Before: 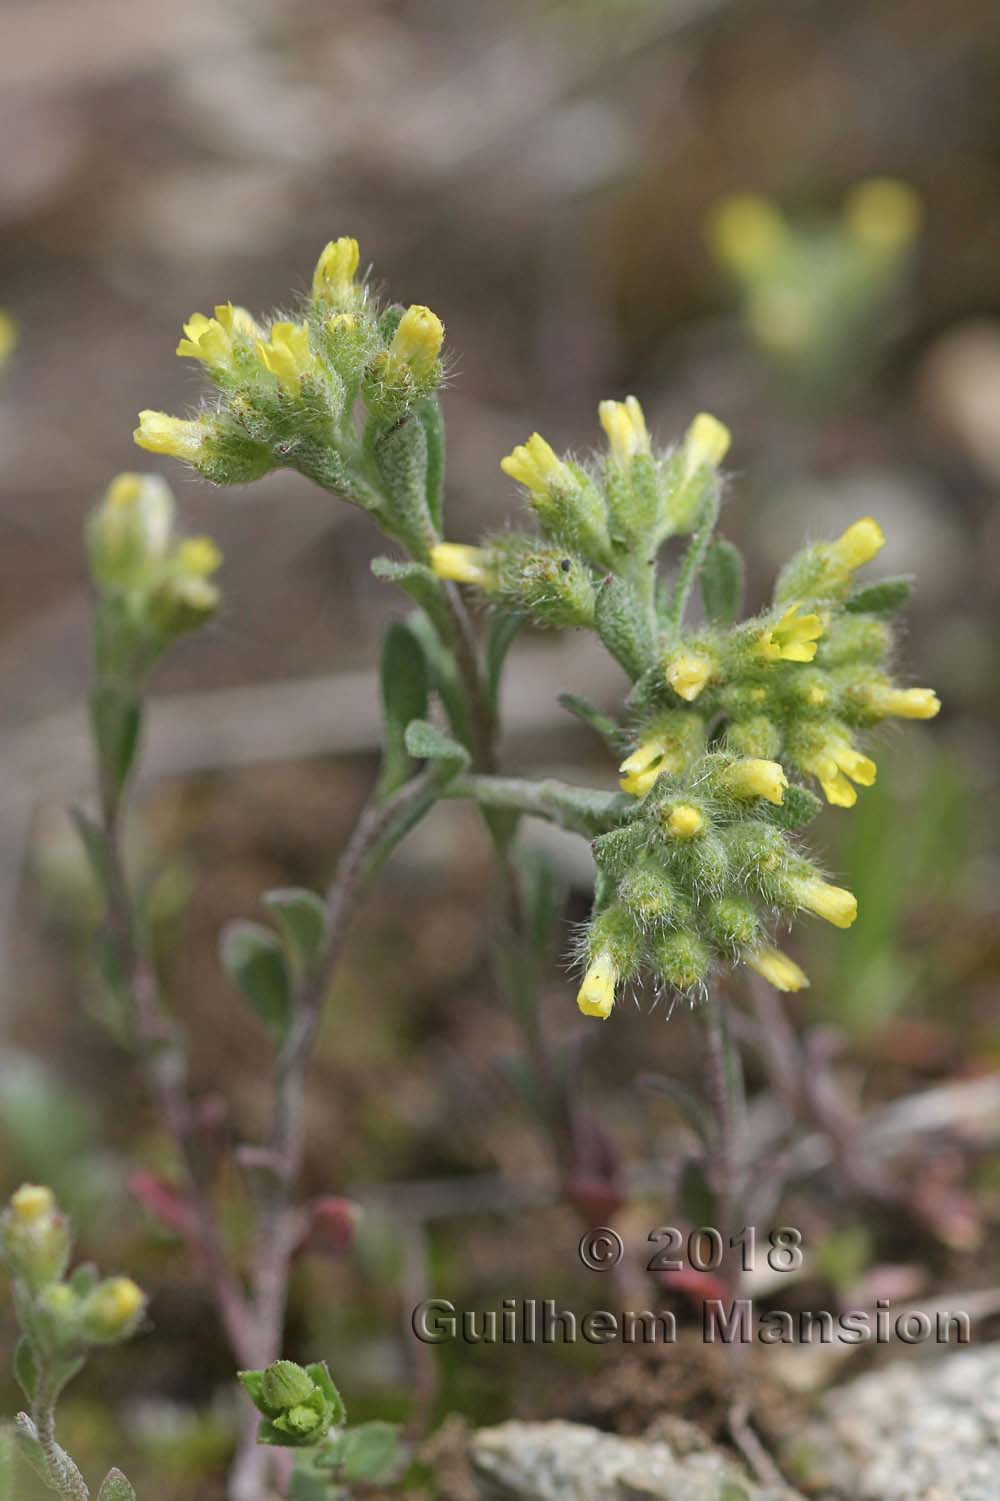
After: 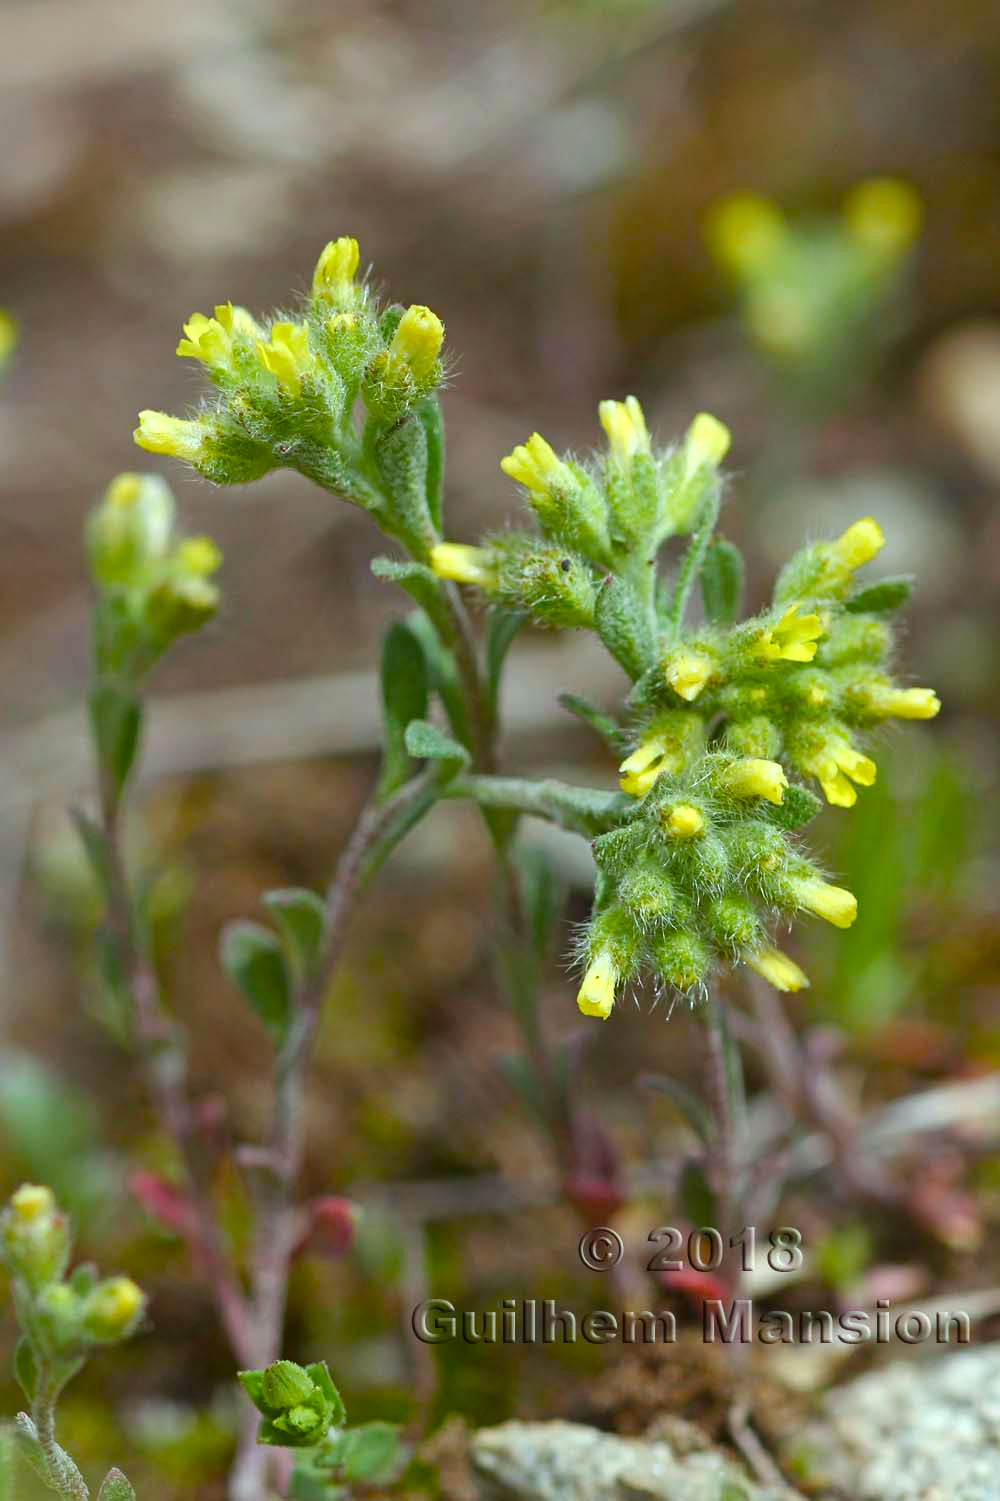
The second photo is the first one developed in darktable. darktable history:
color balance rgb: highlights gain › luminance 19.892%, highlights gain › chroma 2.645%, highlights gain › hue 173.37°, perceptual saturation grading › global saturation 20%, perceptual saturation grading › highlights -24.868%, perceptual saturation grading › shadows 50.207%, global vibrance 33.429%
